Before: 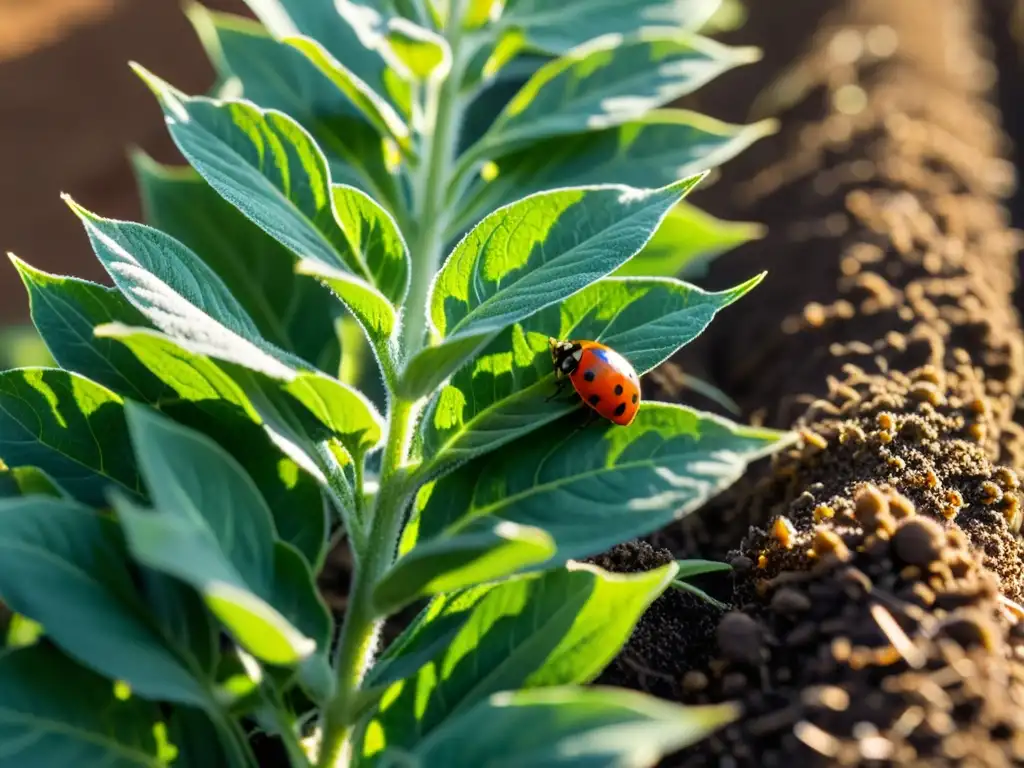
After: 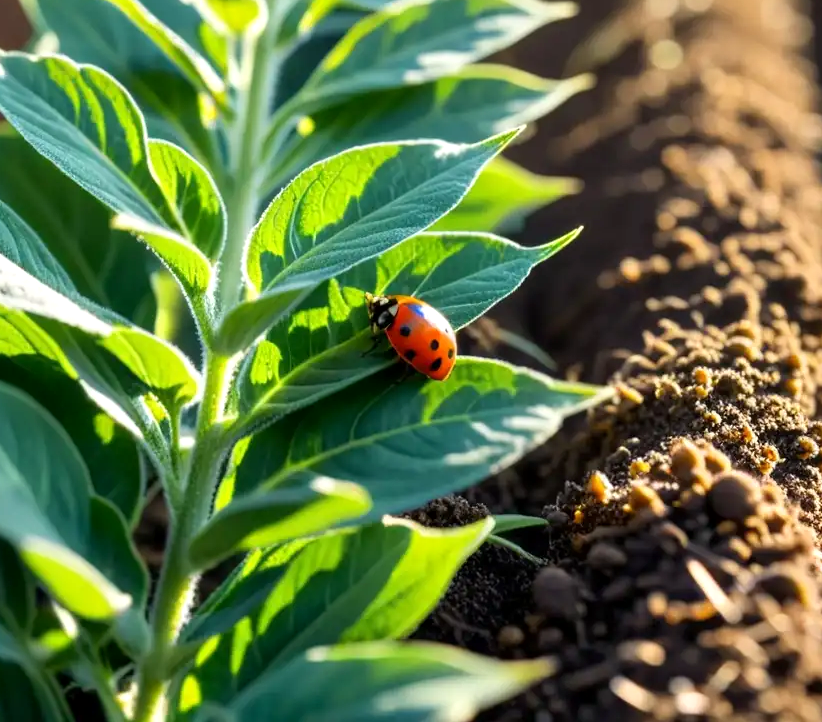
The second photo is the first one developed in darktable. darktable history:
exposure: black level correction 0.001, exposure 0.193 EV, compensate highlight preservation false
crop and rotate: left 17.978%, top 5.951%, right 1.747%
